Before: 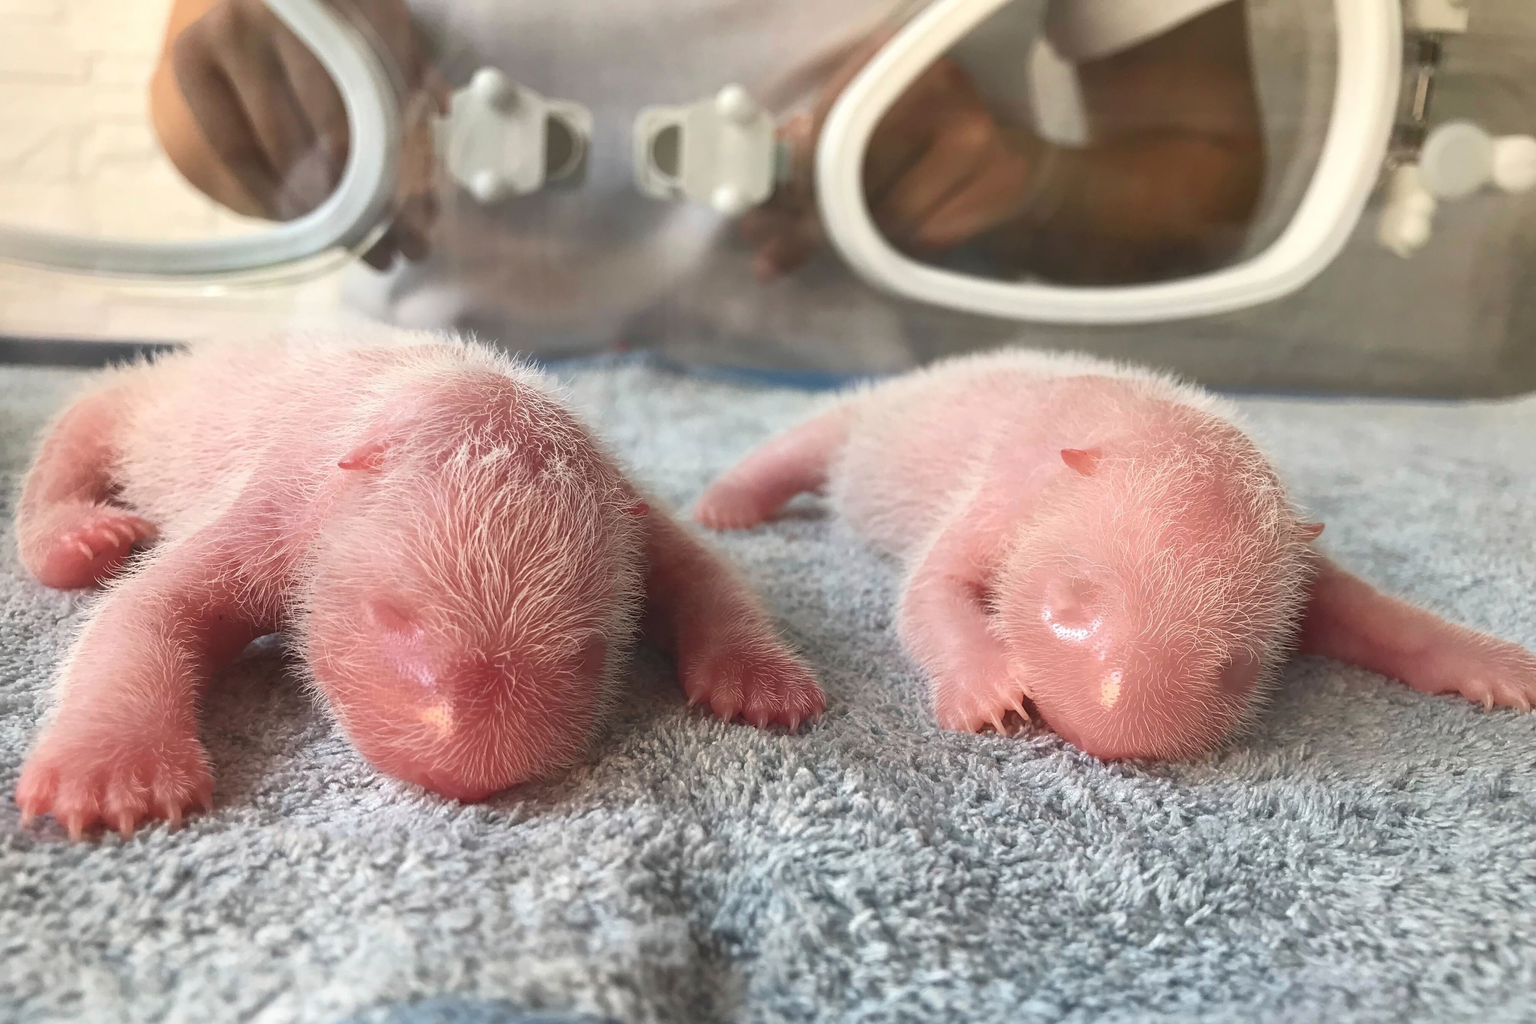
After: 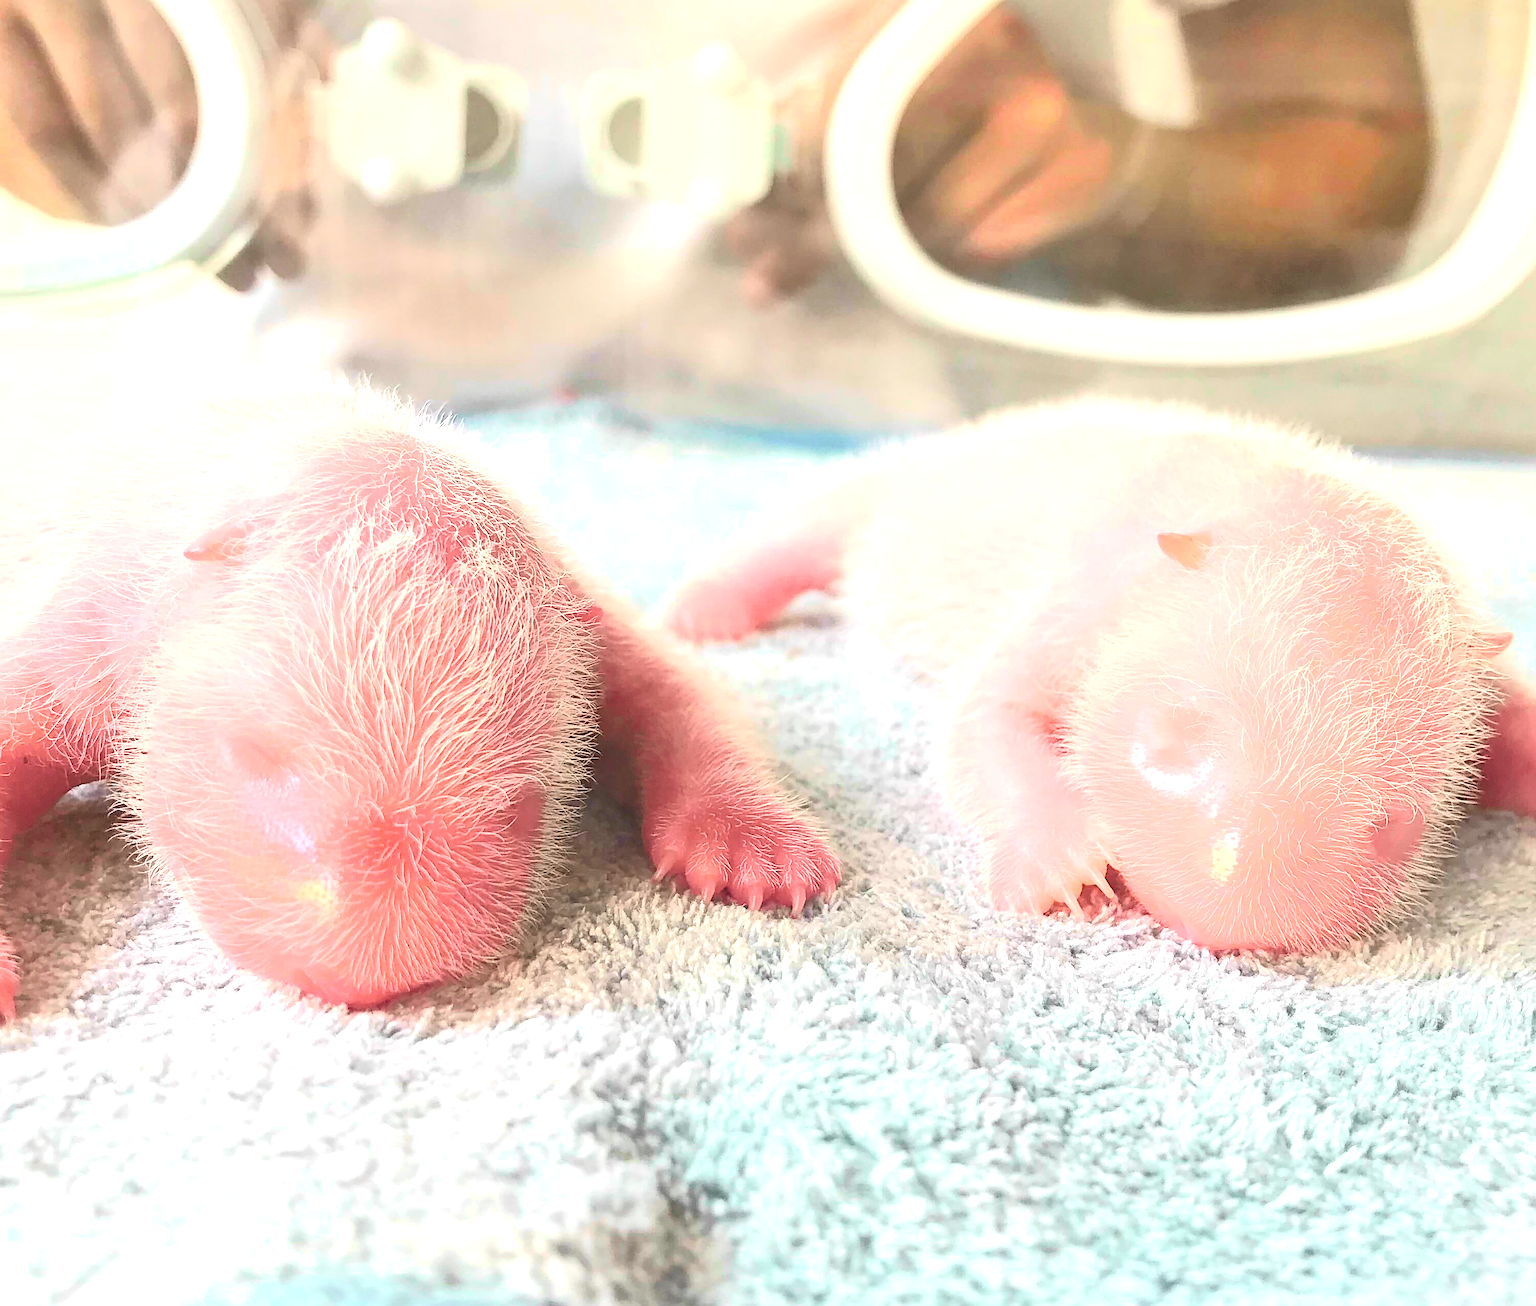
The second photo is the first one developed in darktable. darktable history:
exposure: black level correction 0, exposure 1.5 EV, compensate exposure bias true, compensate highlight preservation false
crop and rotate: left 13.15%, top 5.251%, right 12.609%
tone curve: curves: ch0 [(0, 0.036) (0.037, 0.042) (0.167, 0.143) (0.433, 0.502) (0.531, 0.637) (0.696, 0.825) (0.856, 0.92) (1, 0.98)]; ch1 [(0, 0) (0.424, 0.383) (0.482, 0.459) (0.501, 0.5) (0.522, 0.526) (0.559, 0.563) (0.604, 0.646) (0.715, 0.729) (1, 1)]; ch2 [(0, 0) (0.369, 0.388) (0.45, 0.48) (0.499, 0.502) (0.504, 0.504) (0.512, 0.526) (0.581, 0.595) (0.708, 0.786) (1, 1)], color space Lab, independent channels, preserve colors none
sharpen: on, module defaults
